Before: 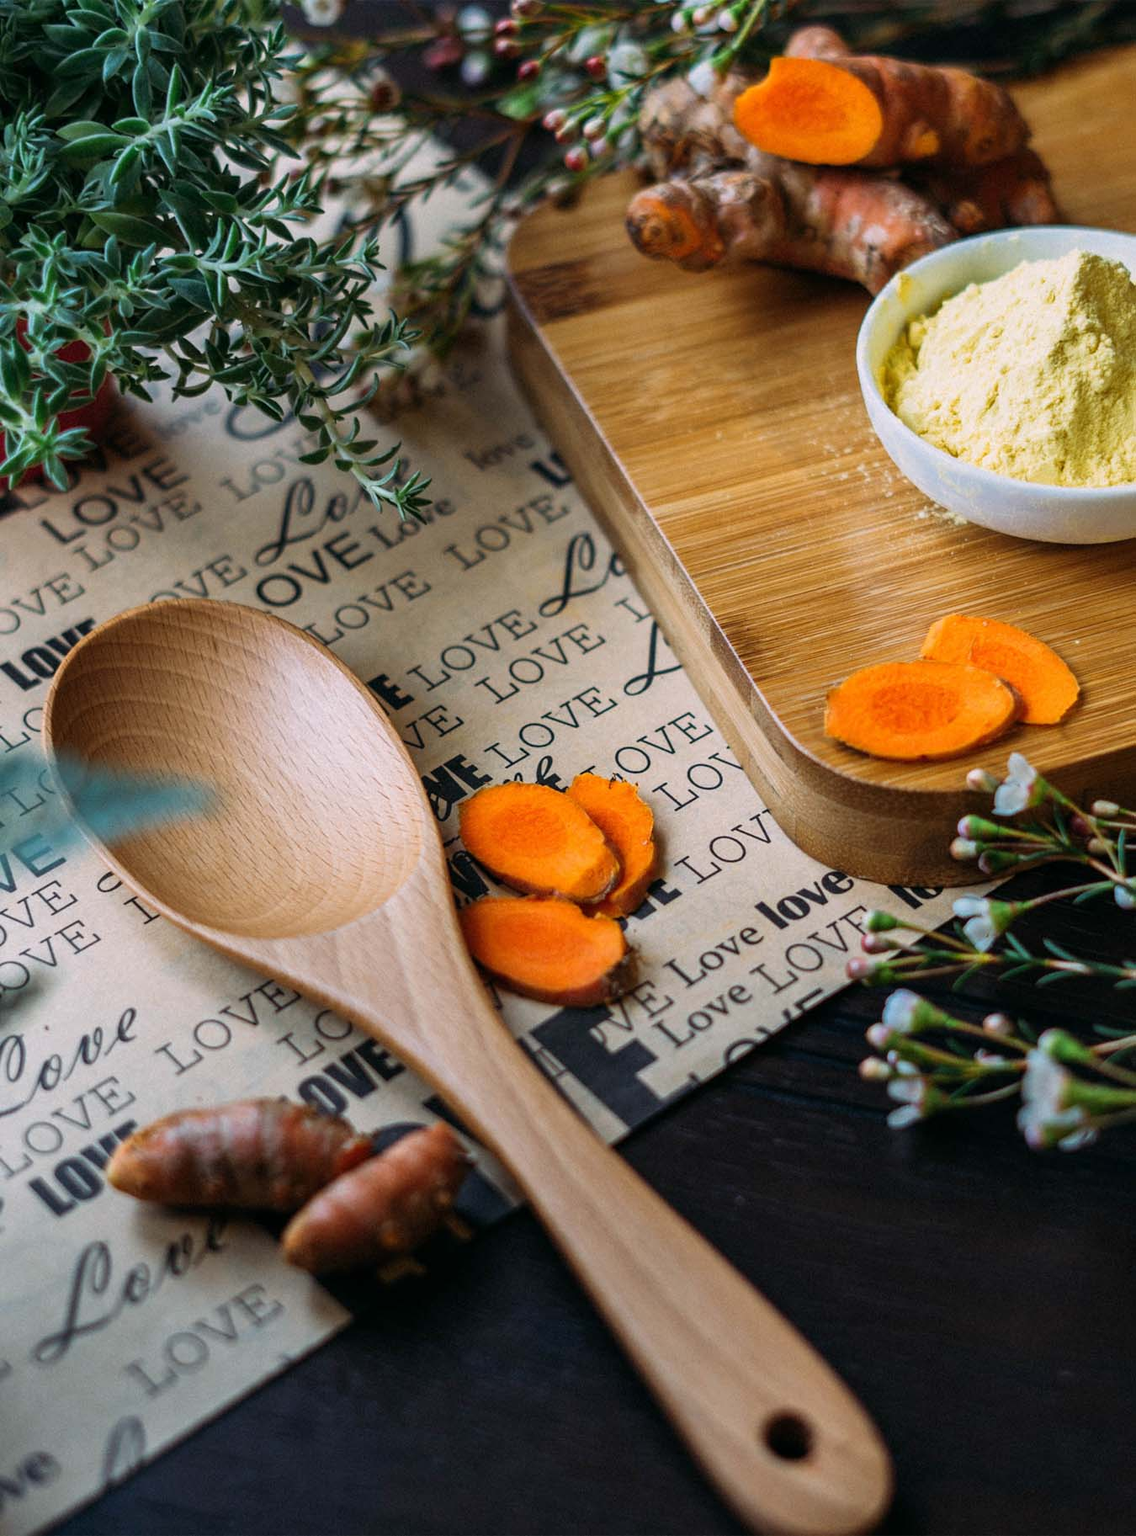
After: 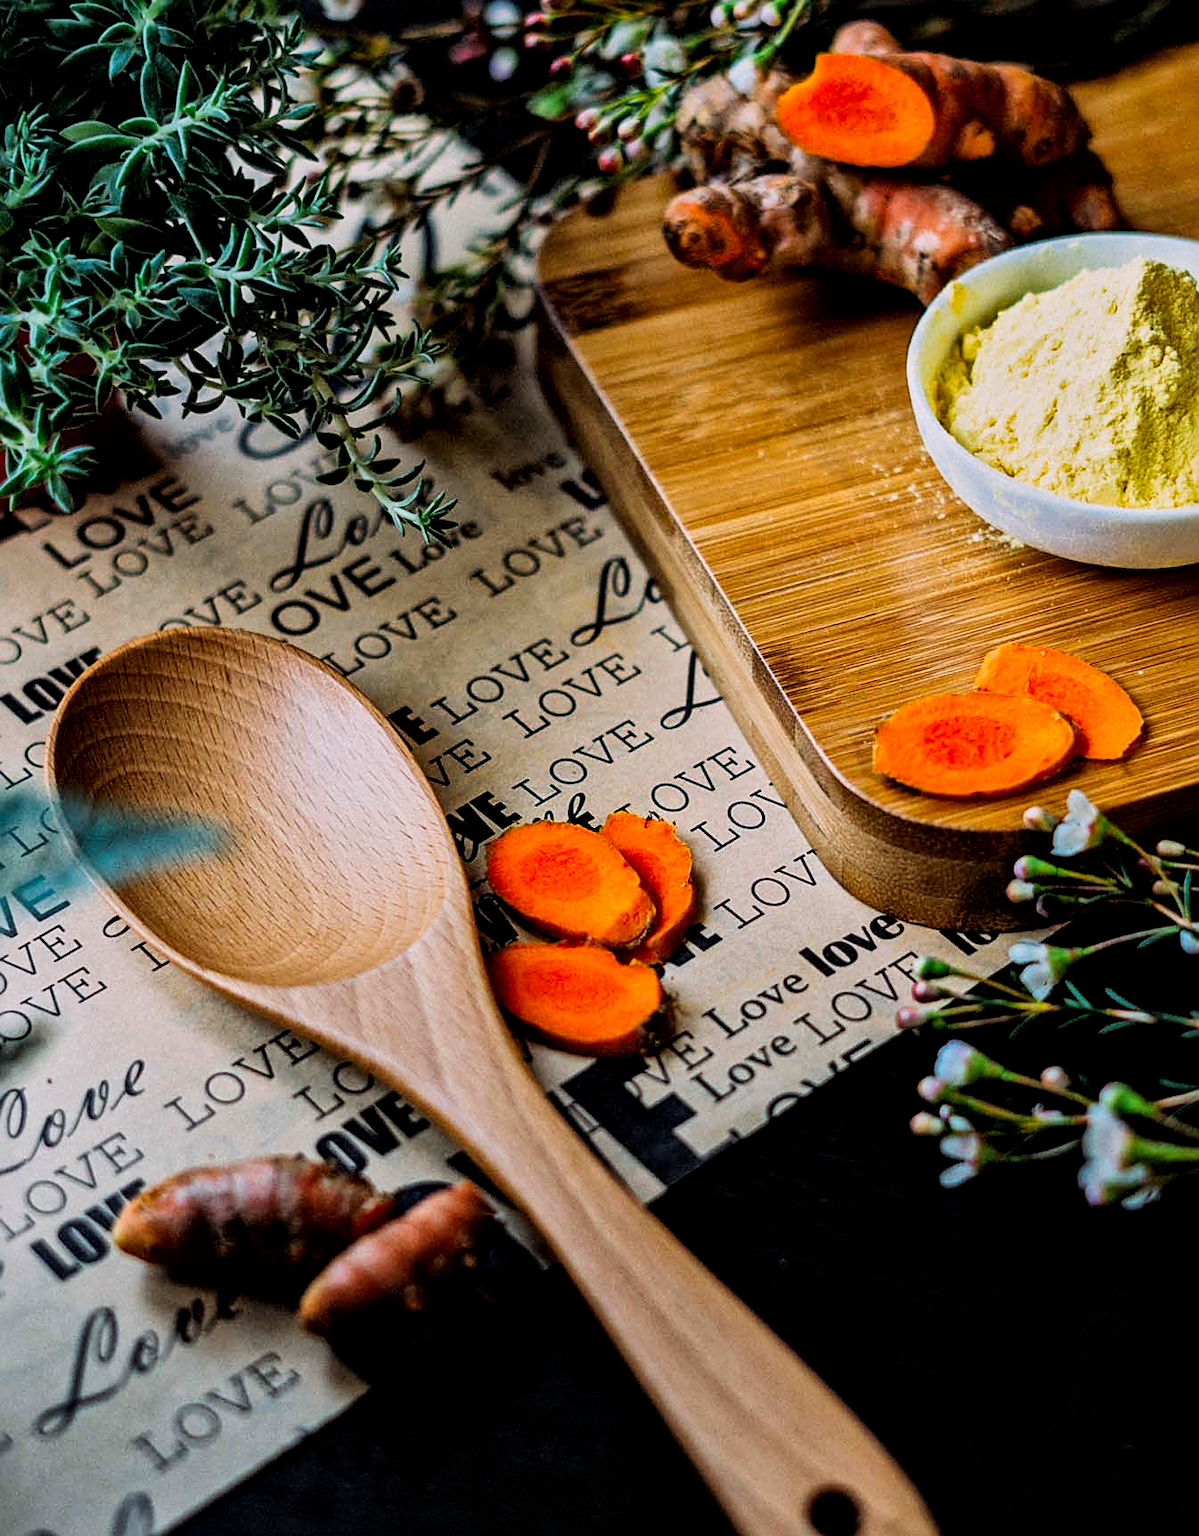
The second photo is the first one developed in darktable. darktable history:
local contrast: mode bilateral grid, contrast 20, coarseness 19, detail 163%, midtone range 0.2
sharpen: on, module defaults
contrast brightness saturation: brightness -0.02, saturation 0.35
crop: top 0.448%, right 0.264%, bottom 5.045%
filmic rgb: black relative exposure -5 EV, hardness 2.88, contrast 1.3
